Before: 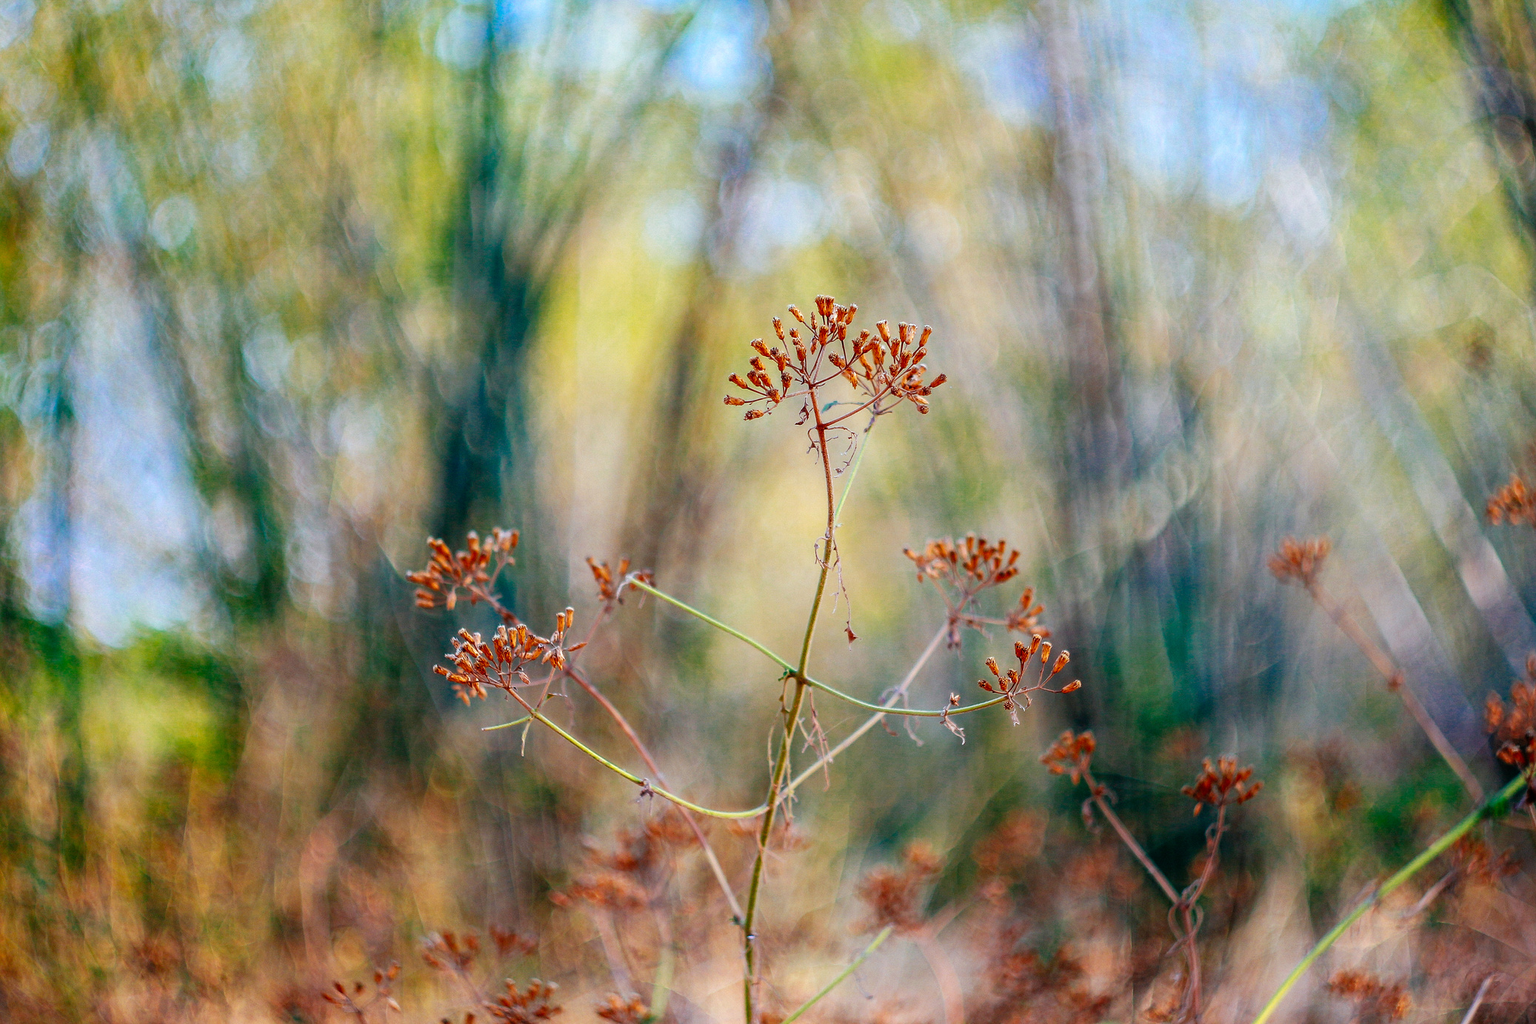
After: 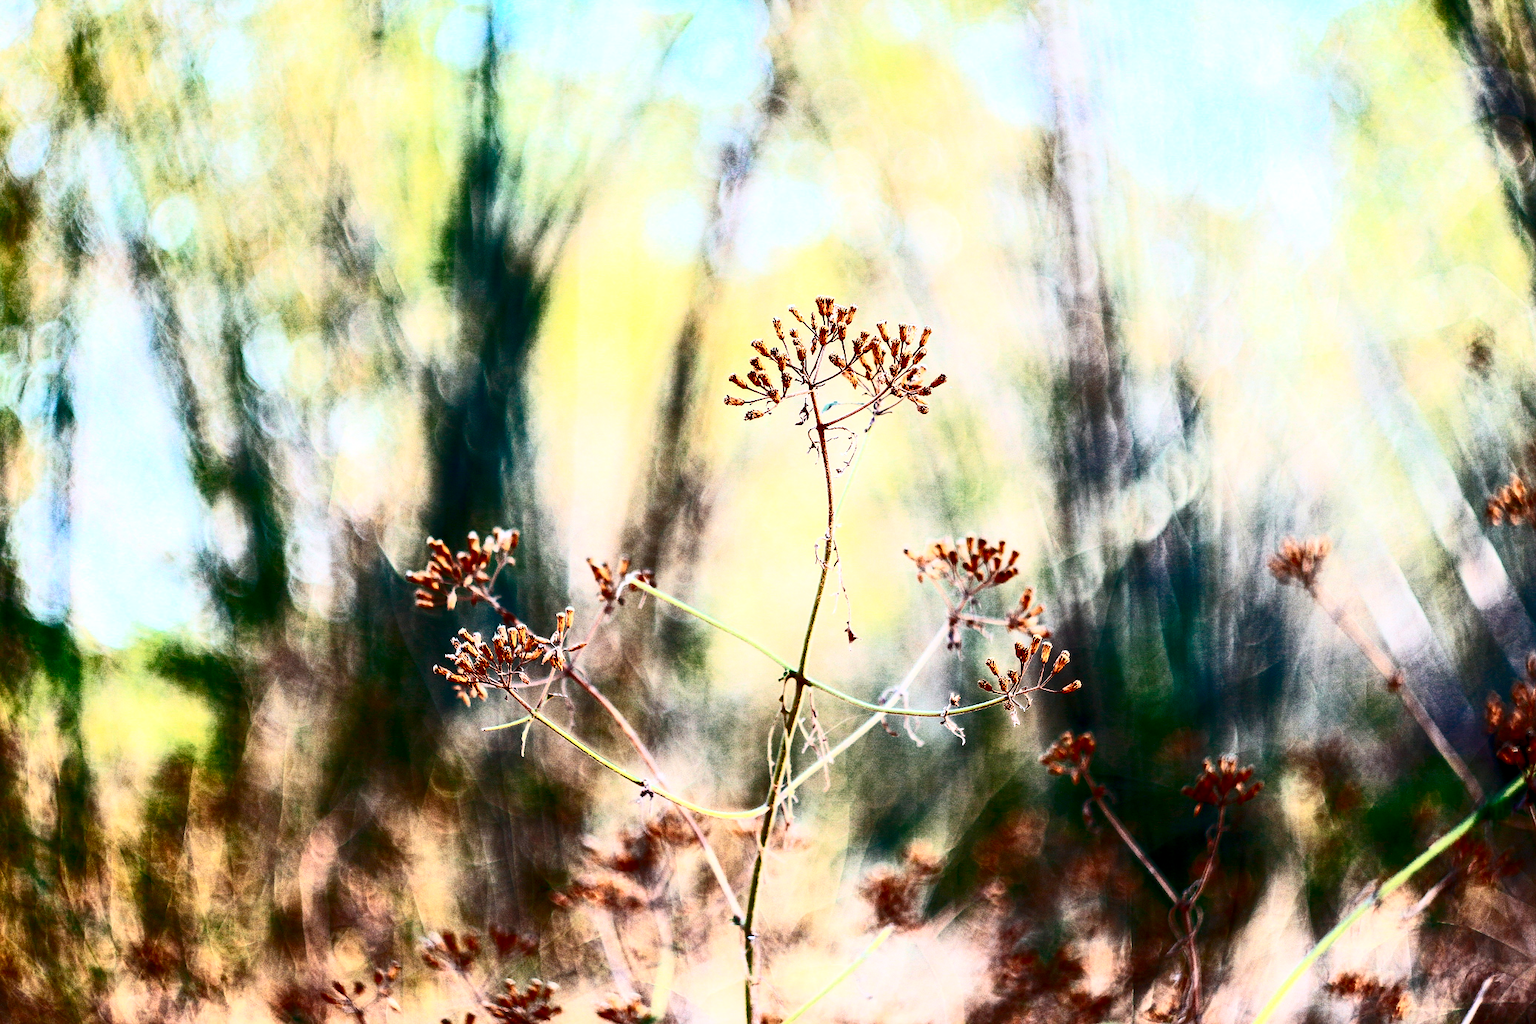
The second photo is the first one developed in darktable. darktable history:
local contrast: highlights 101%, shadows 101%, detail 119%, midtone range 0.2
contrast brightness saturation: contrast 0.933, brightness 0.2
